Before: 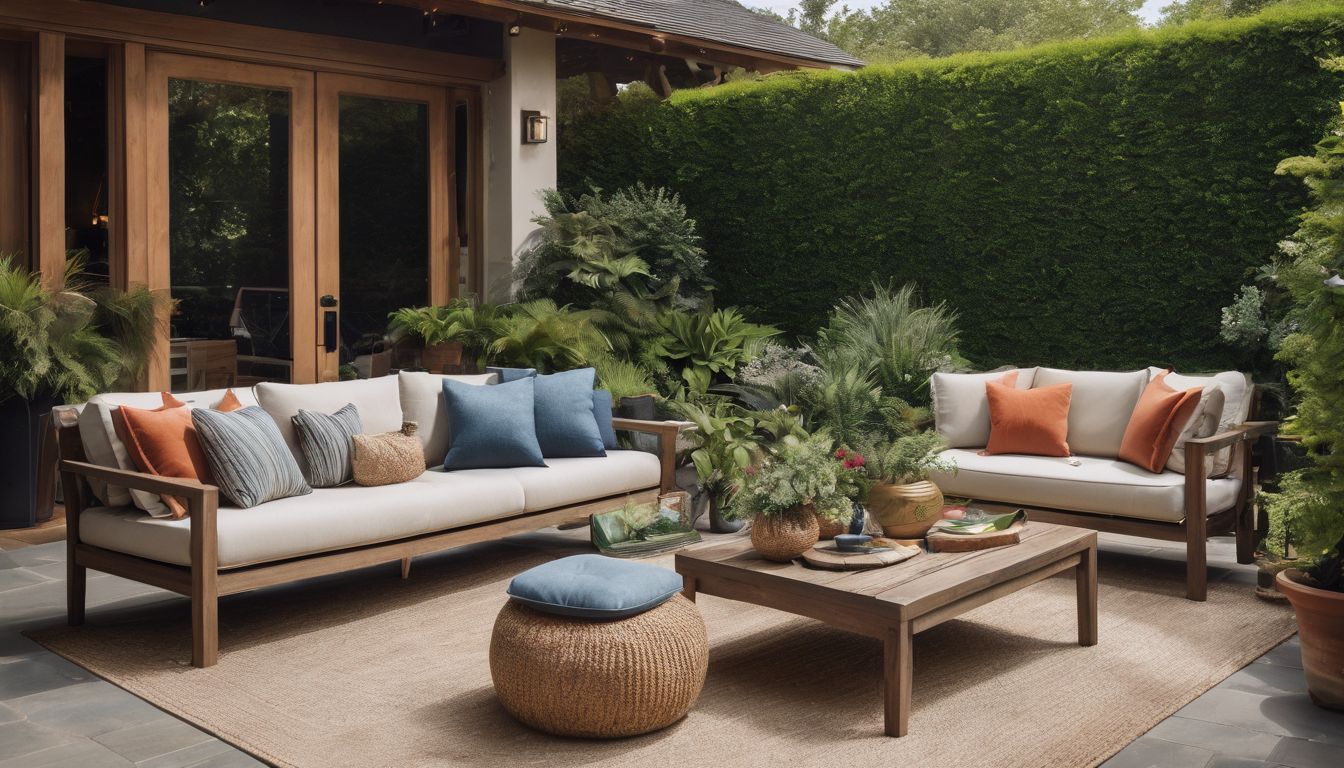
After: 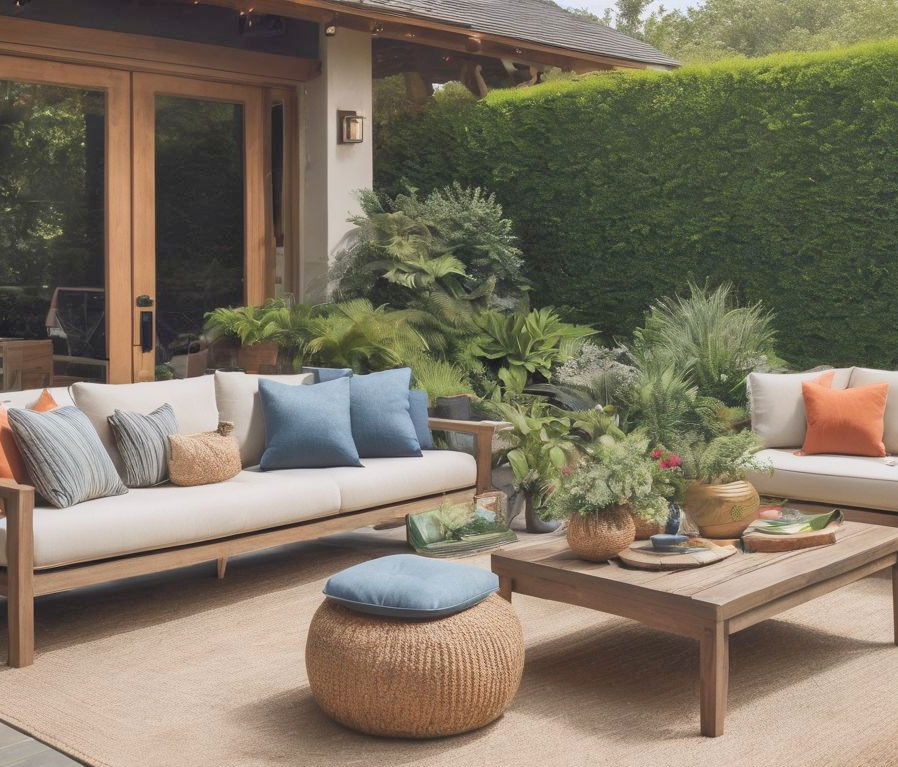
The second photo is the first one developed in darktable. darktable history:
crop and rotate: left 13.721%, right 19.455%
tone equalizer: -8 EV 0.244 EV, -7 EV 0.42 EV, -6 EV 0.404 EV, -5 EV 0.23 EV, -3 EV -0.26 EV, -2 EV -0.42 EV, -1 EV -0.416 EV, +0 EV -0.261 EV
contrast brightness saturation: contrast 0.103, brightness 0.302, saturation 0.142
